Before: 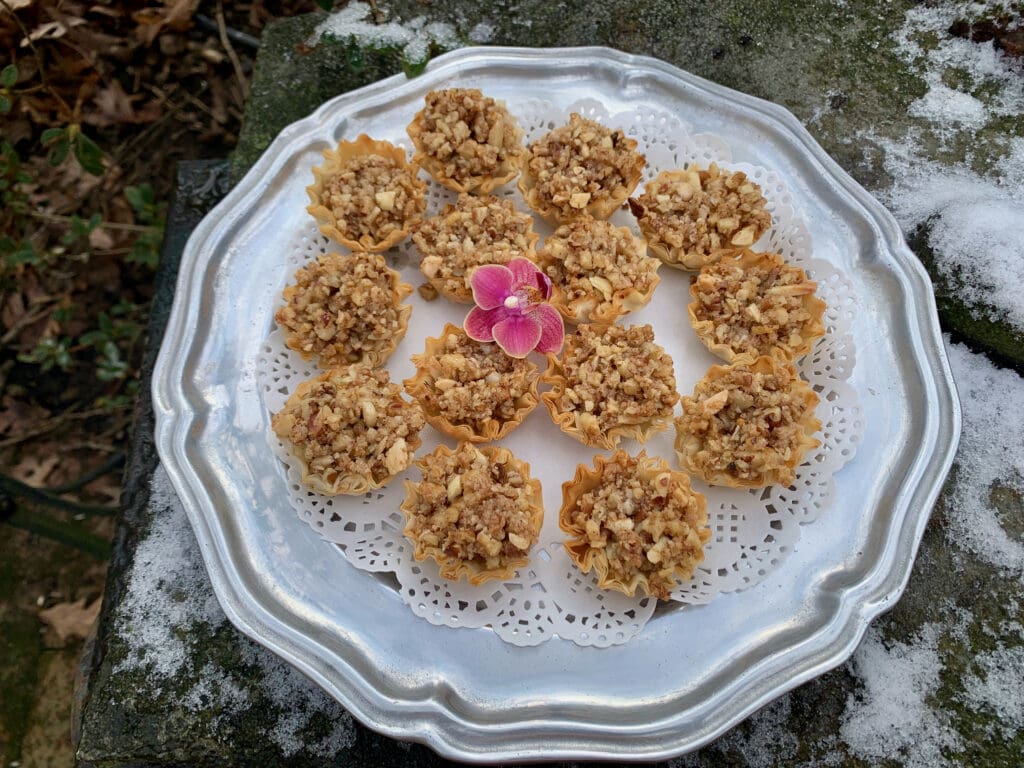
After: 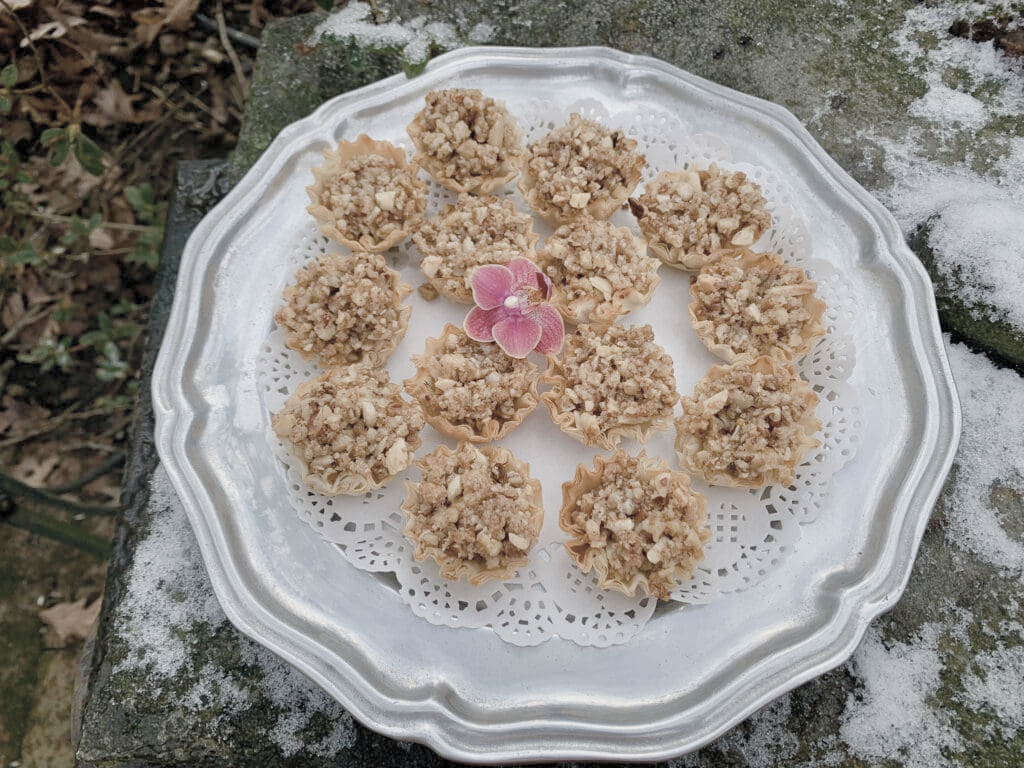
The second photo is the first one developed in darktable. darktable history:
contrast brightness saturation: brightness 0.18, saturation -0.5
color balance rgb: shadows lift › chroma 1%, shadows lift › hue 113°, highlights gain › chroma 0.2%, highlights gain › hue 333°, perceptual saturation grading › global saturation 20%, perceptual saturation grading › highlights -50%, perceptual saturation grading › shadows 25%, contrast -10%
